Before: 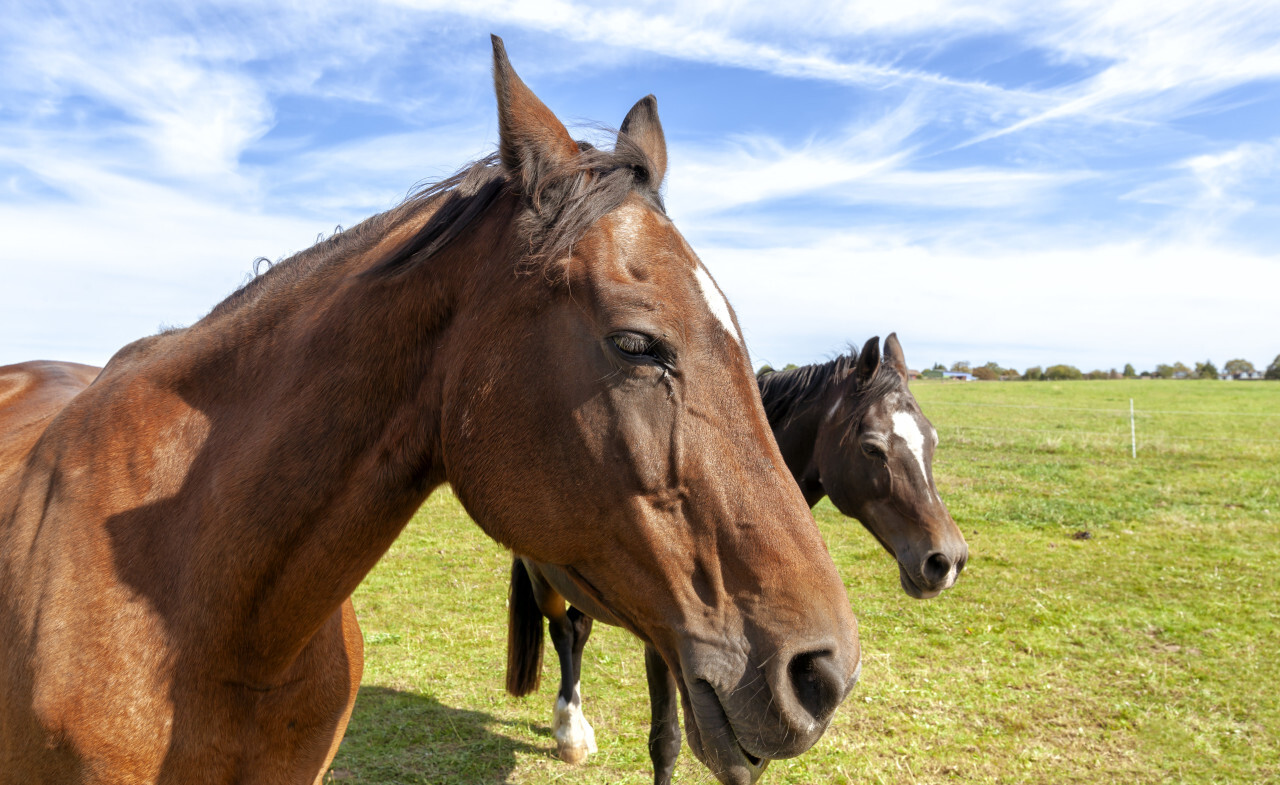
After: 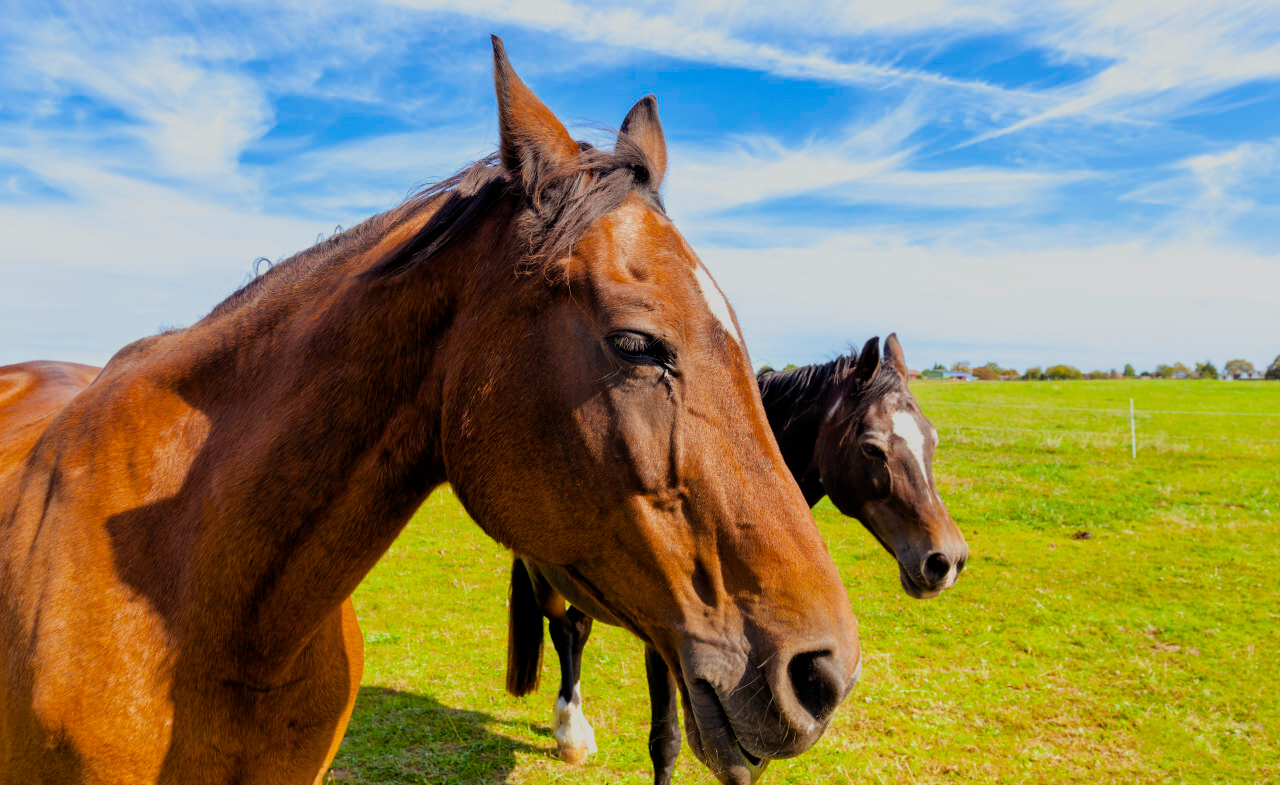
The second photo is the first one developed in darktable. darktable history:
filmic rgb: black relative exposure -7.65 EV, white relative exposure 4.56 EV, hardness 3.61, color science v6 (2022)
color balance rgb: shadows lift › luminance -21.975%, shadows lift › chroma 6.634%, shadows lift › hue 269.65°, linear chroma grading › global chroma 41.962%, perceptual saturation grading › global saturation 0.046%, global vibrance -1.318%, saturation formula JzAzBz (2021)
